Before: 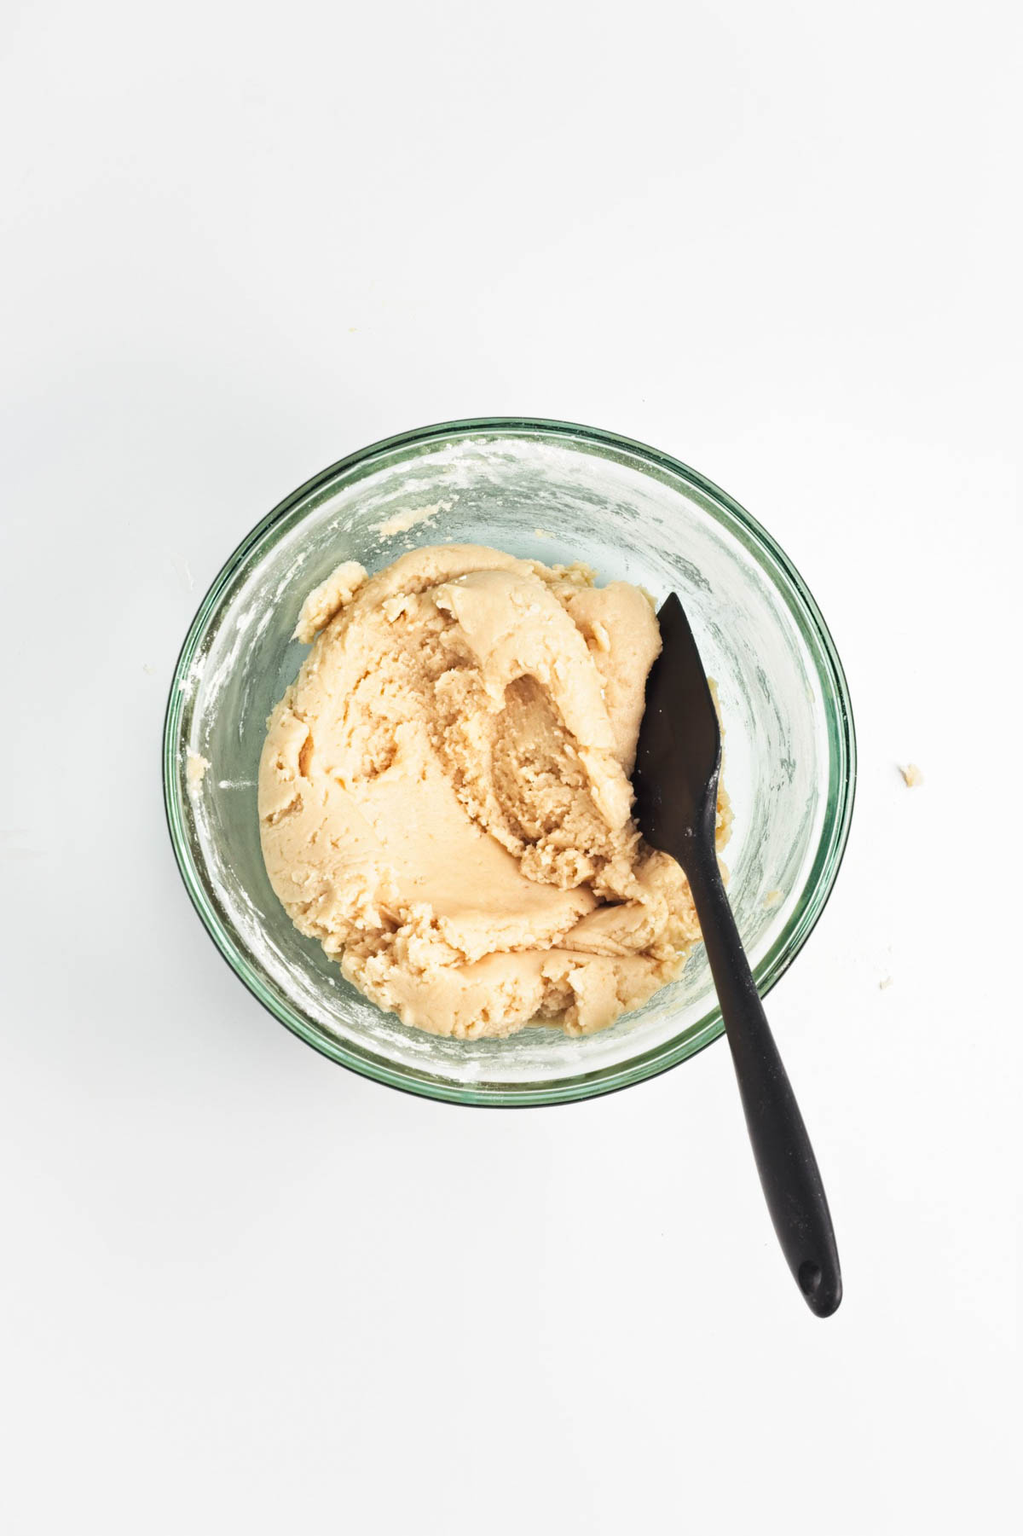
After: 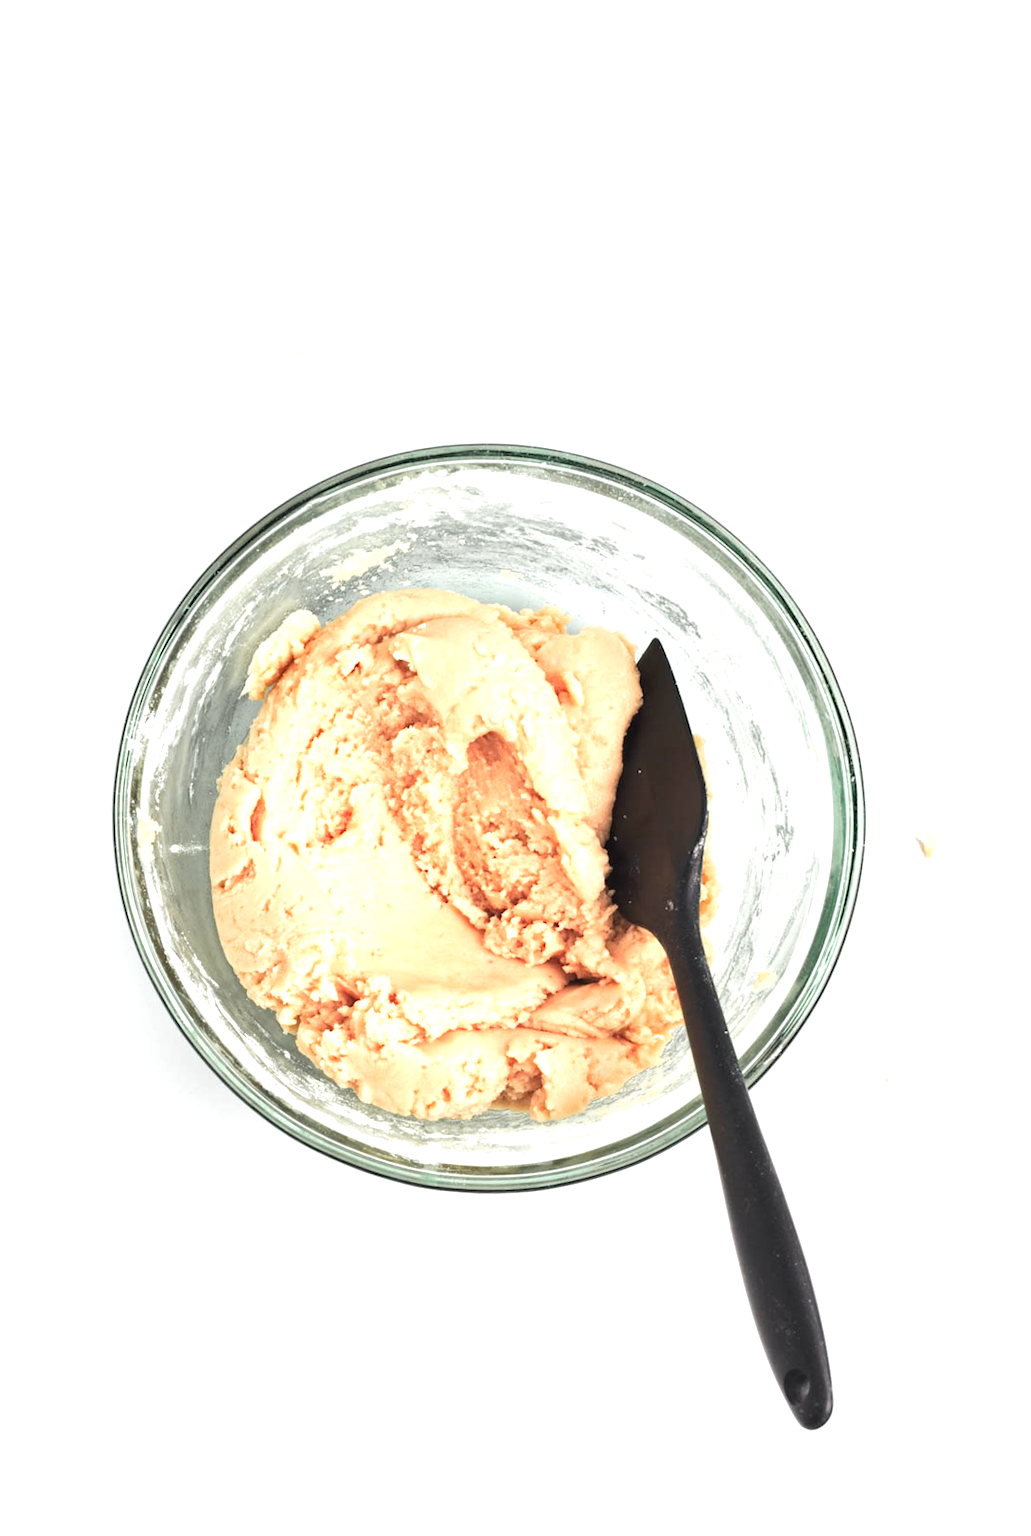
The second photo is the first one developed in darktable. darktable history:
exposure: black level correction 0, exposure 0.5 EV, compensate highlight preservation false
color zones: curves: ch1 [(0.263, 0.53) (0.376, 0.287) (0.487, 0.512) (0.748, 0.547) (1, 0.513)]; ch2 [(0.262, 0.45) (0.751, 0.477)], mix 31.98%
crop: left 1.743%, right 0.268%, bottom 2.011%
rotate and perspective: rotation 0.062°, lens shift (vertical) 0.115, lens shift (horizontal) -0.133, crop left 0.047, crop right 0.94, crop top 0.061, crop bottom 0.94
